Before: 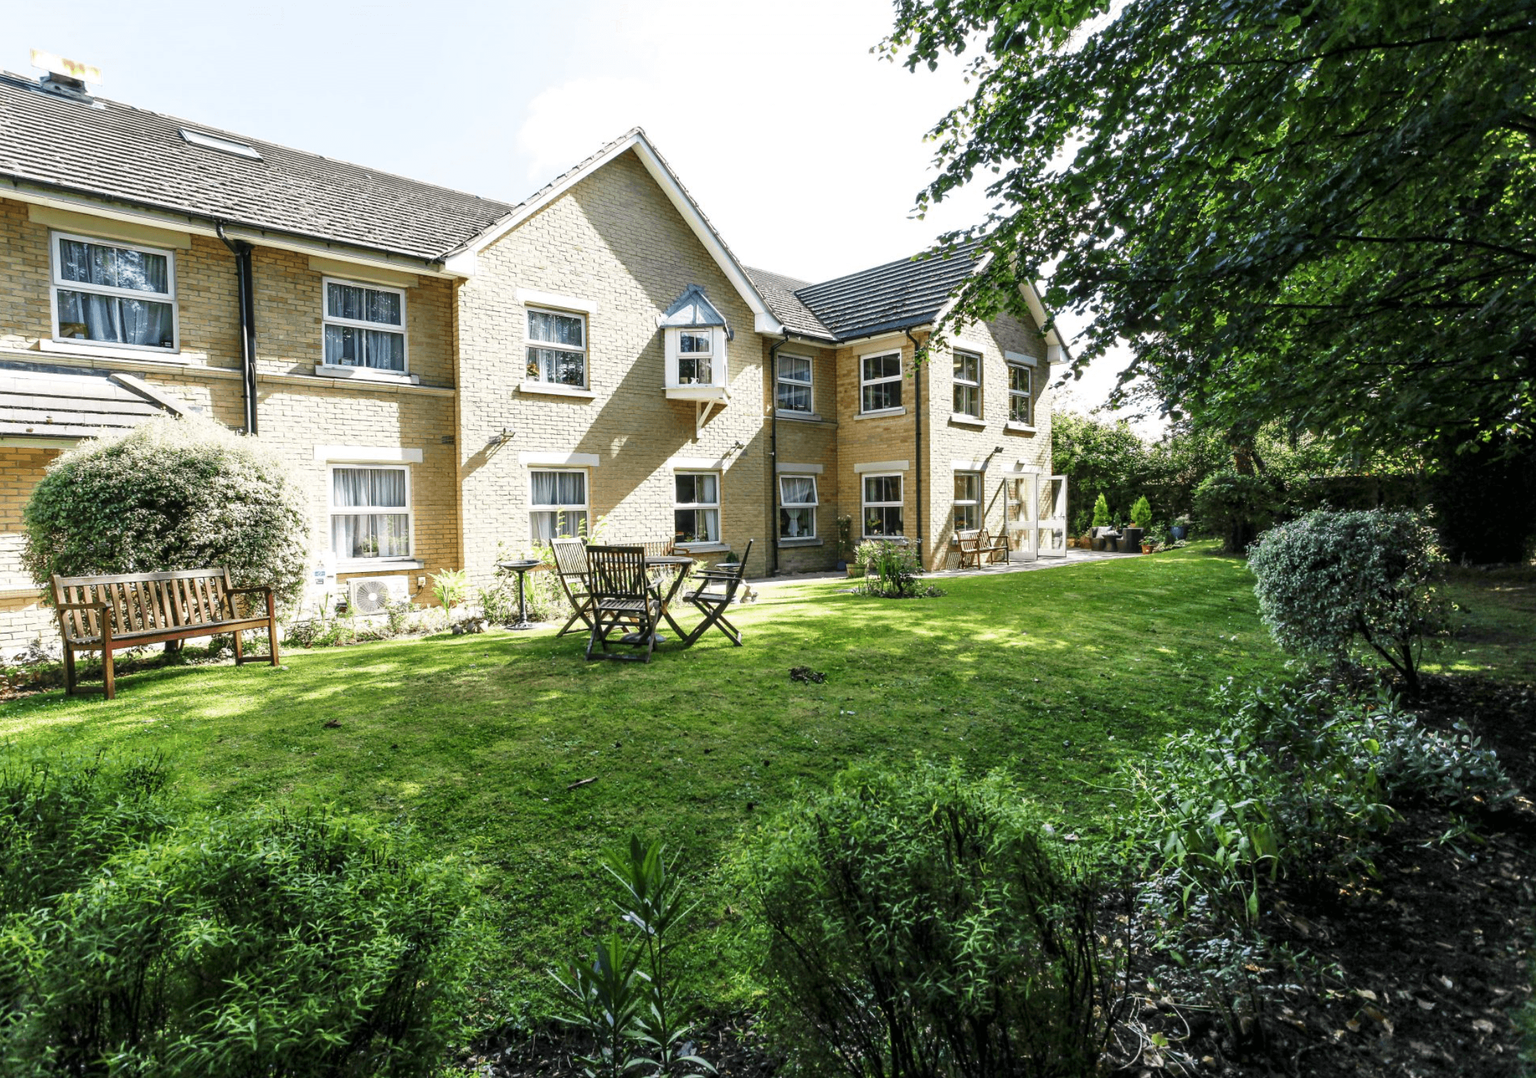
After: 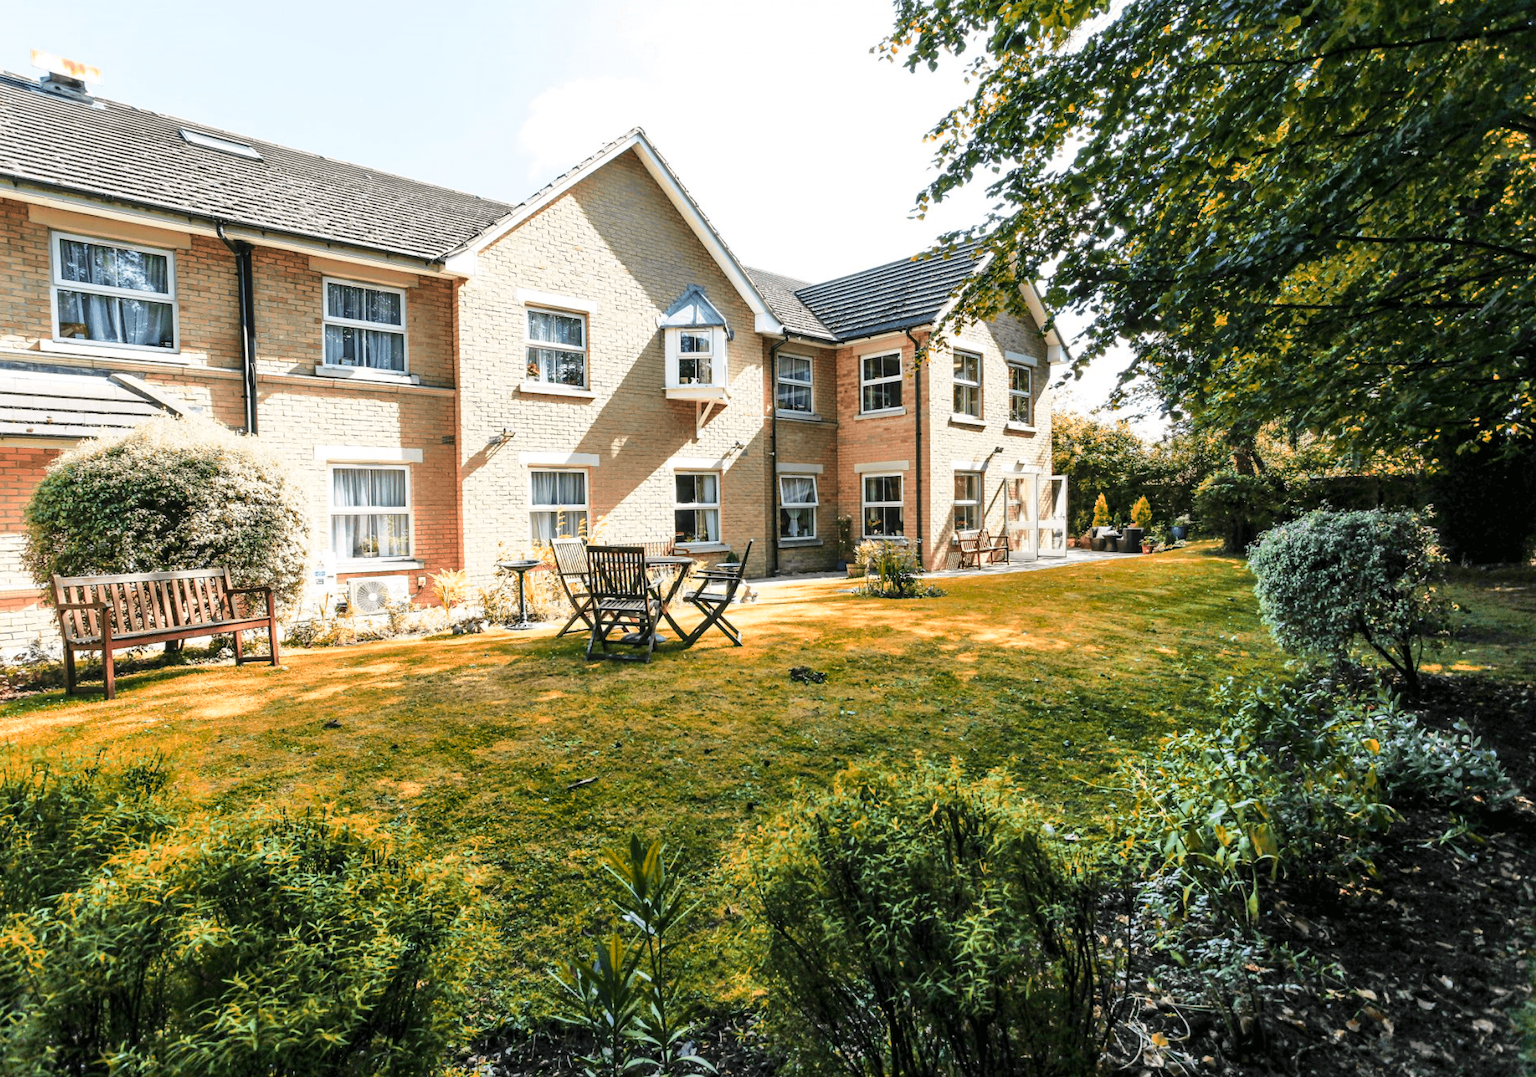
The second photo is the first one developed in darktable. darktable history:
base curve: curves: ch0 [(0, 0) (0.032, 0.025) (0.121, 0.166) (0.206, 0.329) (0.605, 0.79) (1, 1)]
shadows and highlights: on, module defaults
color zones: curves: ch2 [(0, 0.5) (0.084, 0.497) (0.323, 0.335) (0.4, 0.497) (1, 0.5)]
